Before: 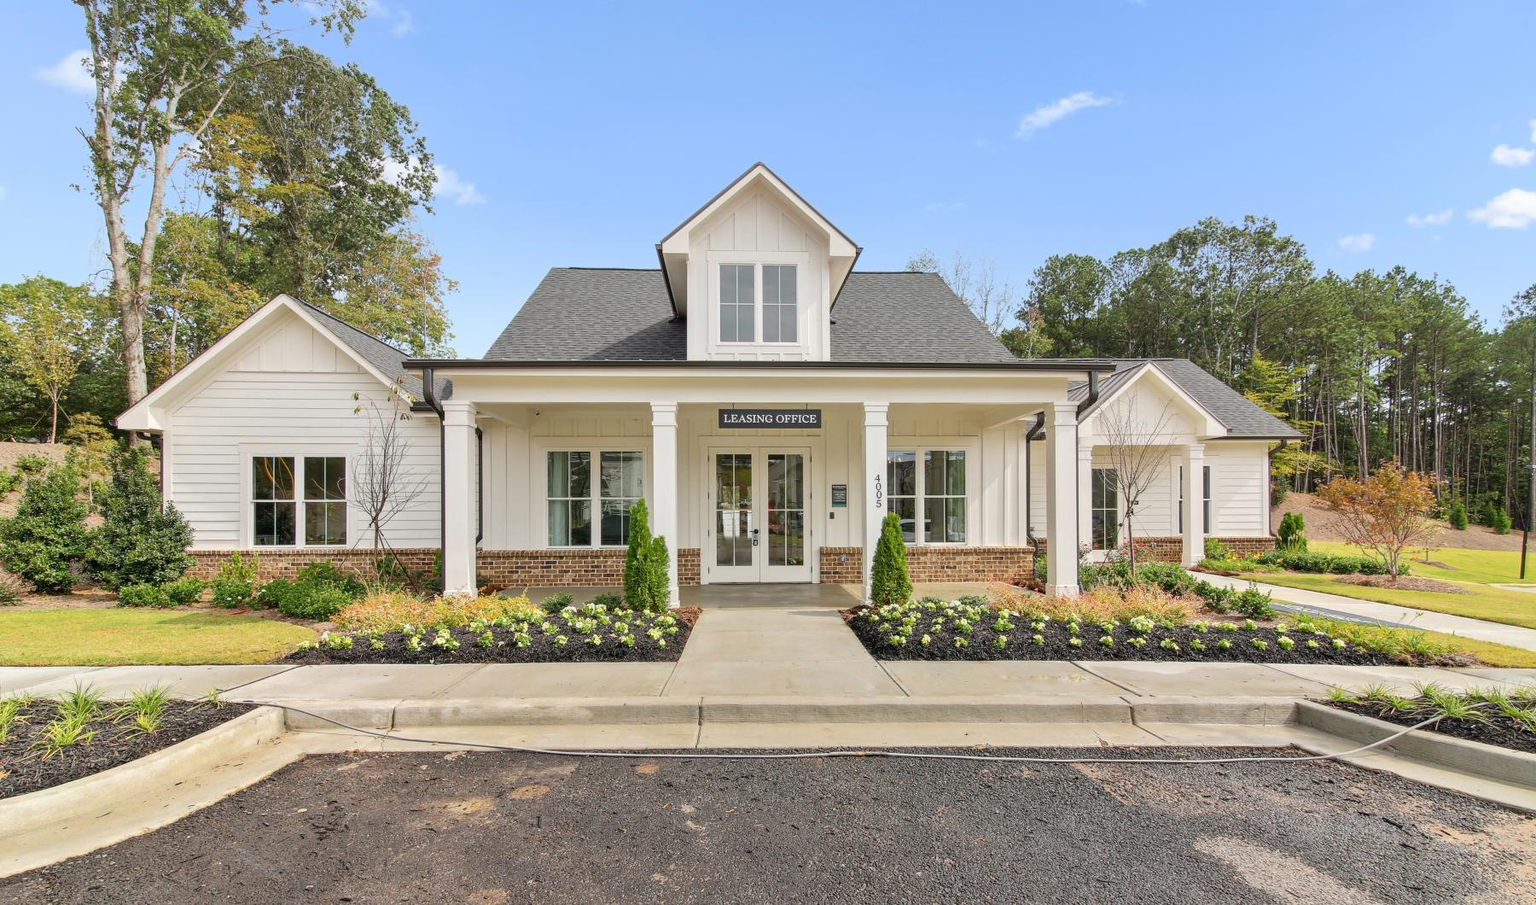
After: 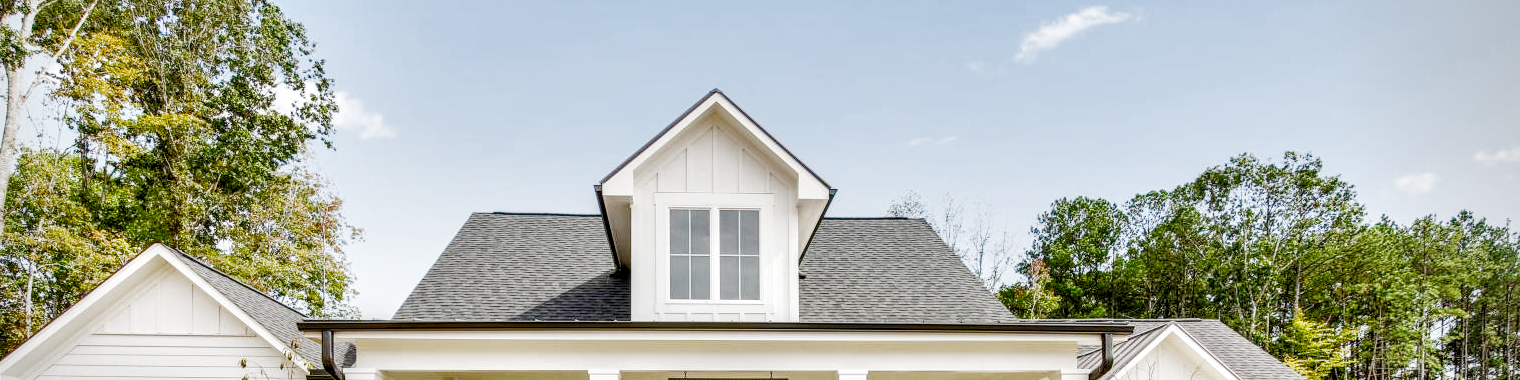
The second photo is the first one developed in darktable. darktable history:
tone equalizer: -8 EV -0.77 EV, -7 EV -0.684 EV, -6 EV -0.62 EV, -5 EV -0.42 EV, -3 EV 0.381 EV, -2 EV 0.6 EV, -1 EV 0.692 EV, +0 EV 0.754 EV
vignetting: fall-off radius 61.01%, center (-0.032, -0.043), unbound false
shadows and highlights: shadows 12.63, white point adjustment 1.18, soften with gaussian
local contrast: detail 154%
color balance rgb: shadows lift › chroma 0.804%, shadows lift › hue 111.45°, global offset › luminance 0.248%, linear chroma grading › shadows -8.541%, linear chroma grading › global chroma 9.883%, perceptual saturation grading › global saturation 27.842%, perceptual saturation grading › highlights -25.469%, perceptual saturation grading › mid-tones 25.386%, perceptual saturation grading › shadows 49.273%
filmic rgb: black relative exposure -5.13 EV, white relative exposure 4 EV, hardness 2.9, contrast 1.189, add noise in highlights 0, preserve chrominance no, color science v3 (2019), use custom middle-gray values true, iterations of high-quality reconstruction 0, contrast in highlights soft
exposure: exposure 0.151 EV, compensate exposure bias true, compensate highlight preservation false
crop and rotate: left 9.676%, top 9.605%, right 5.858%, bottom 54.545%
